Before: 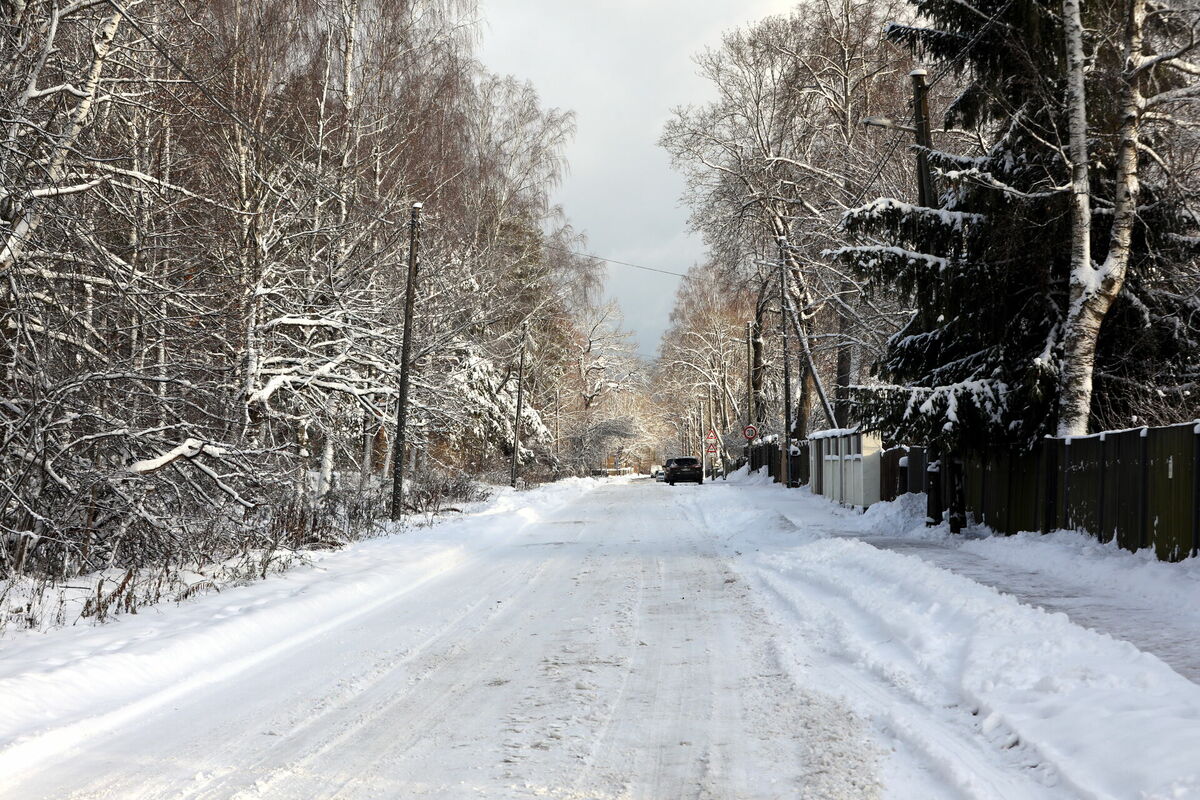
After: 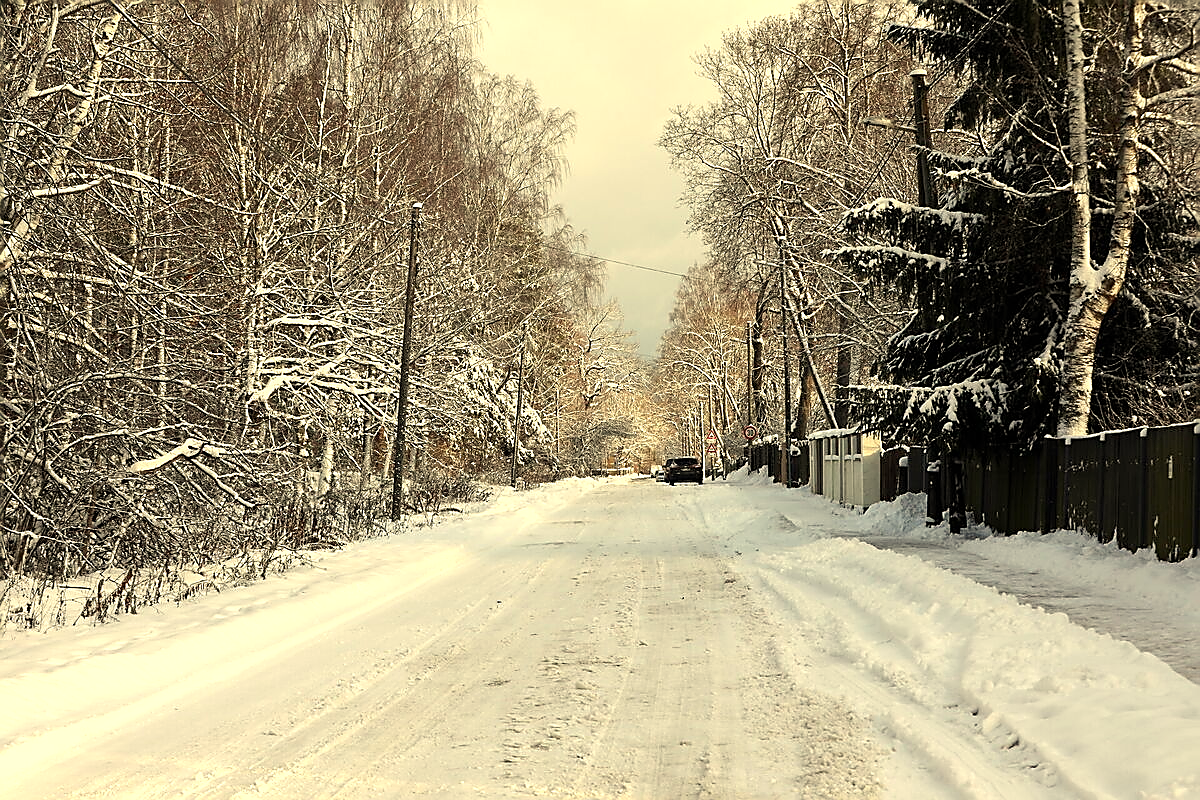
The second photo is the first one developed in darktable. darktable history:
white balance: red 1.08, blue 0.791
exposure: exposure 0.191 EV, compensate highlight preservation false
sharpen: radius 1.4, amount 1.25, threshold 0.7
